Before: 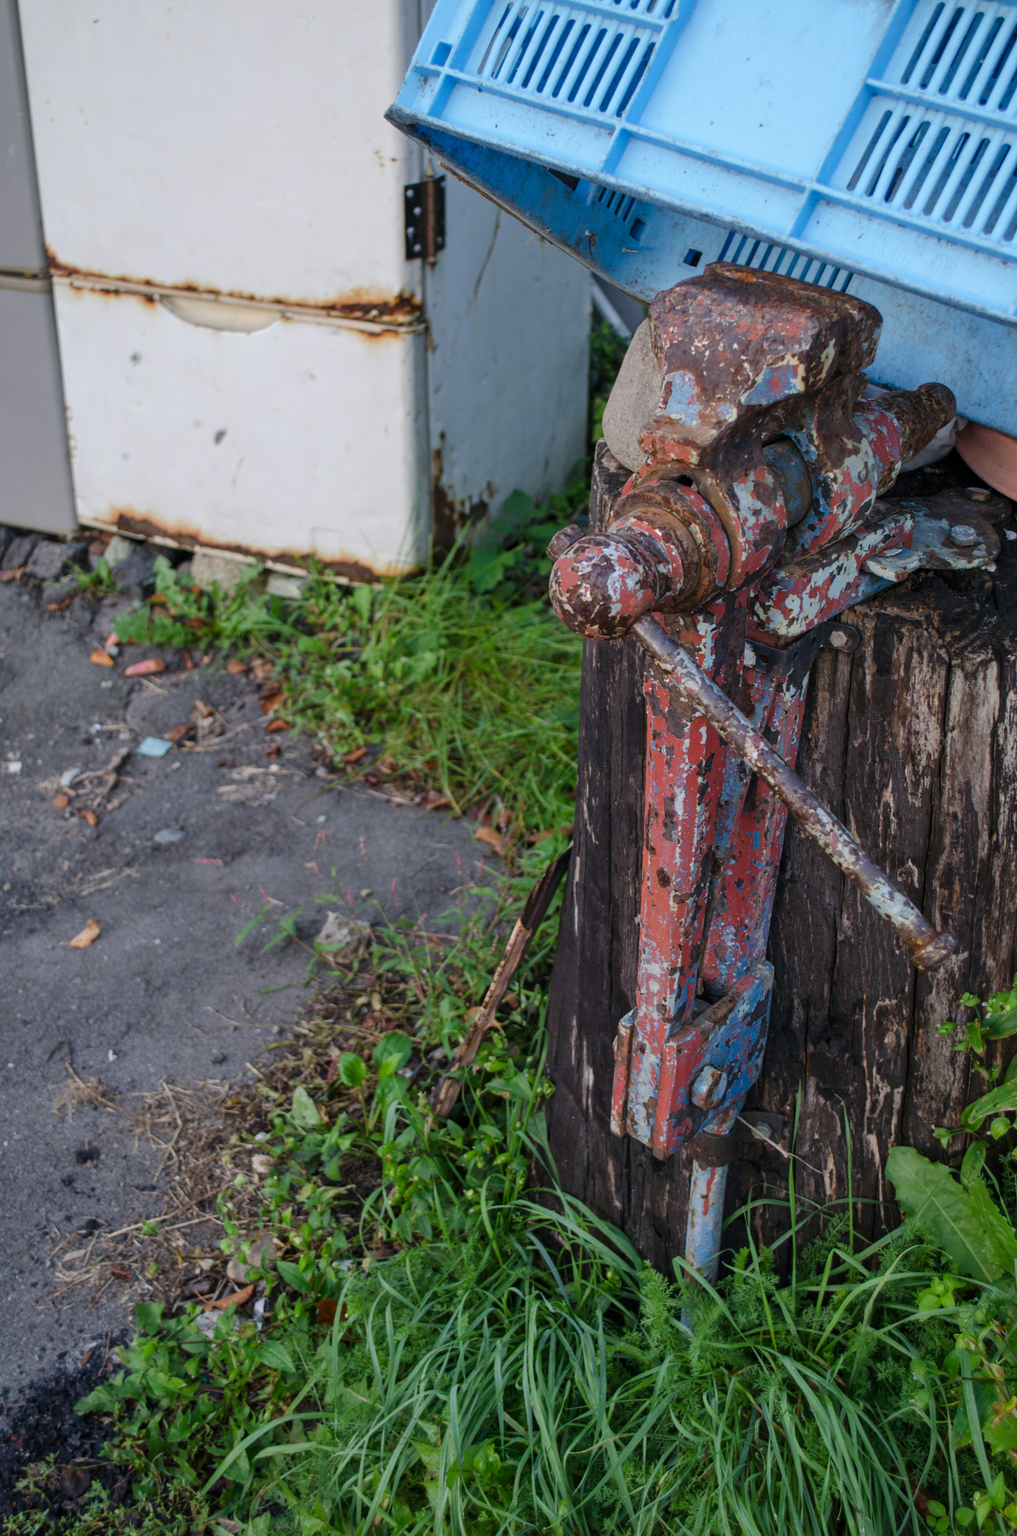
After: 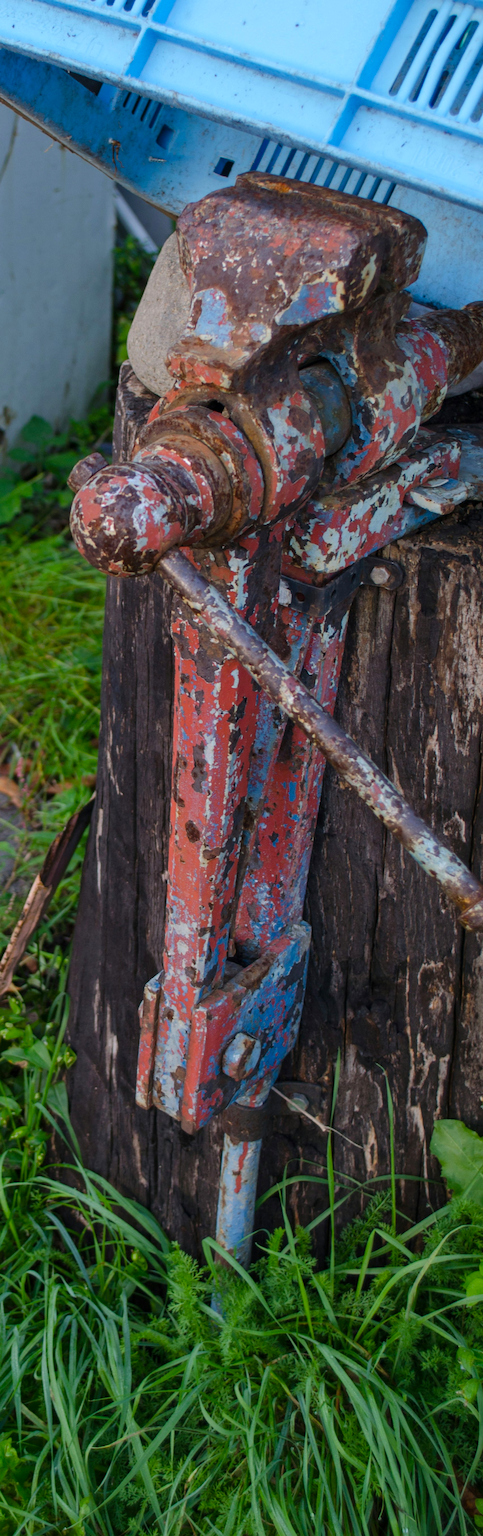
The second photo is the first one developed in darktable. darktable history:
color zones: curves: ch0 [(0, 0.5) (0.143, 0.52) (0.286, 0.5) (0.429, 0.5) (0.571, 0.5) (0.714, 0.5) (0.857, 0.5) (1, 0.5)]; ch1 [(0, 0.489) (0.155, 0.45) (0.286, 0.466) (0.429, 0.5) (0.571, 0.5) (0.714, 0.5) (0.857, 0.5) (1, 0.489)]
color balance: output saturation 120%
crop: left 47.628%, top 6.643%, right 7.874%
